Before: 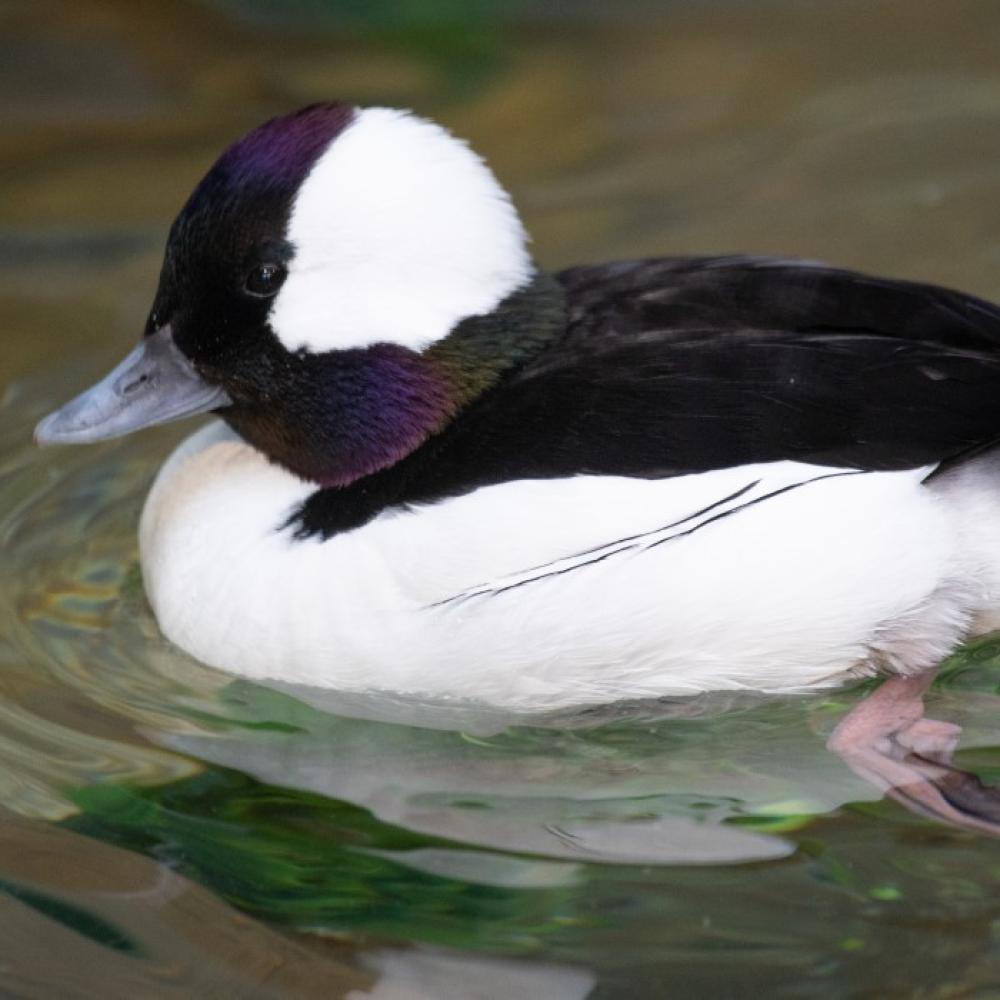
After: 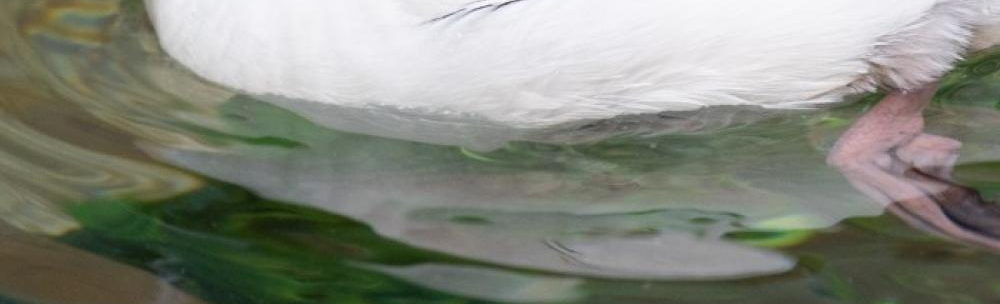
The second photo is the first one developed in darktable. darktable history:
crop and rotate: top 58.507%, bottom 11.039%
